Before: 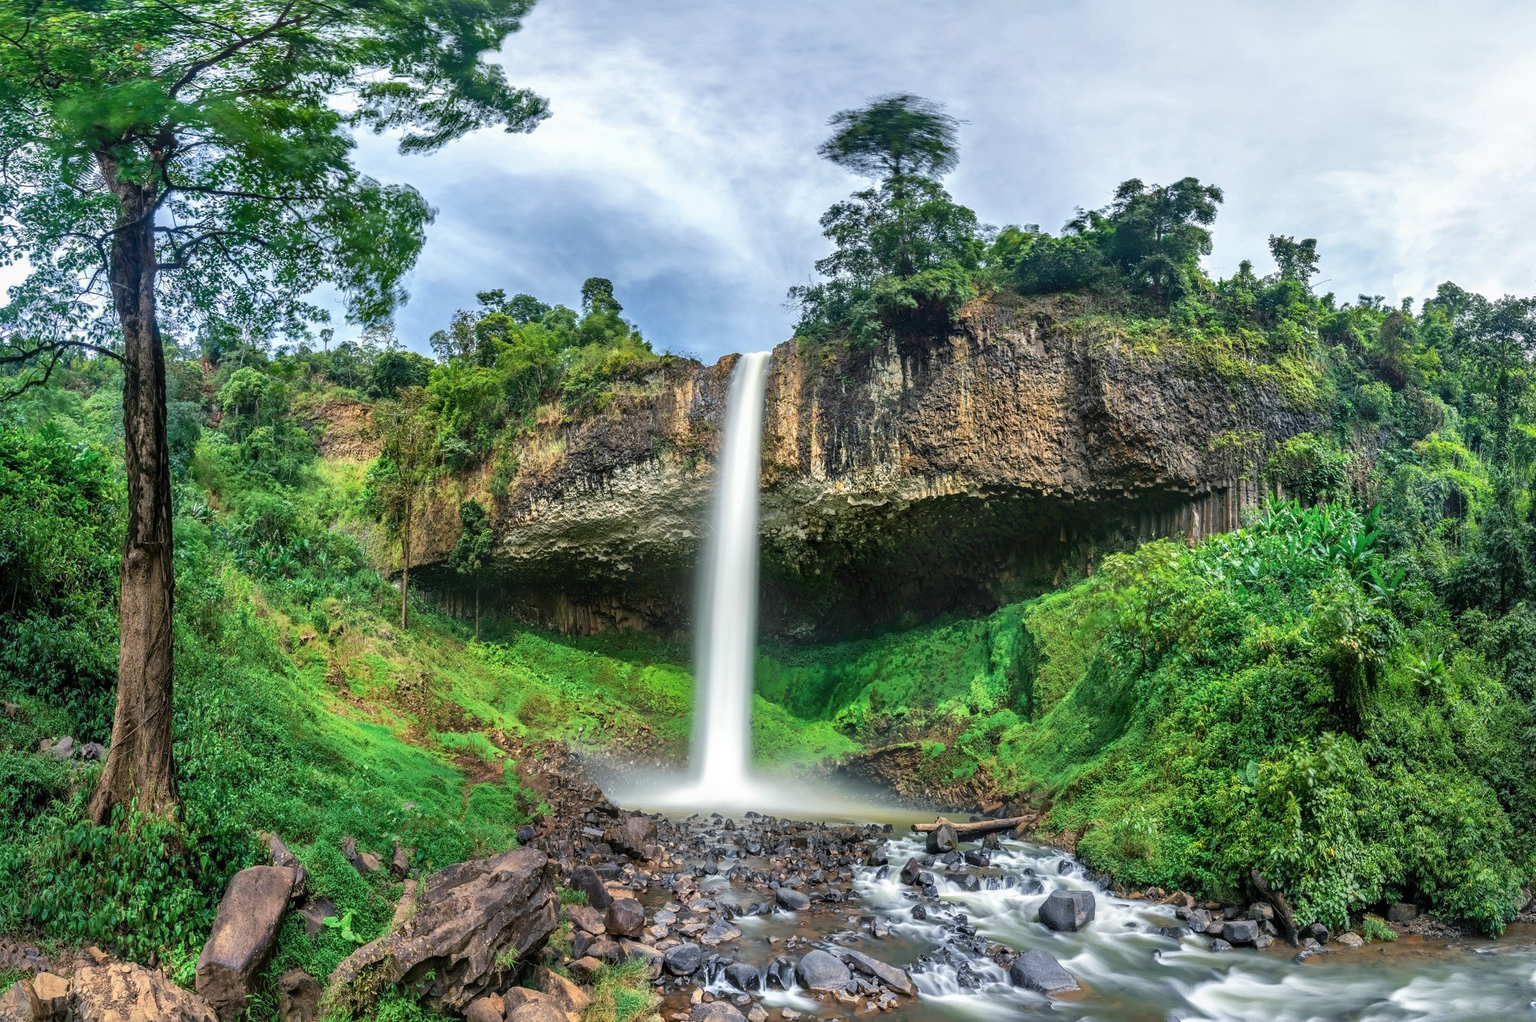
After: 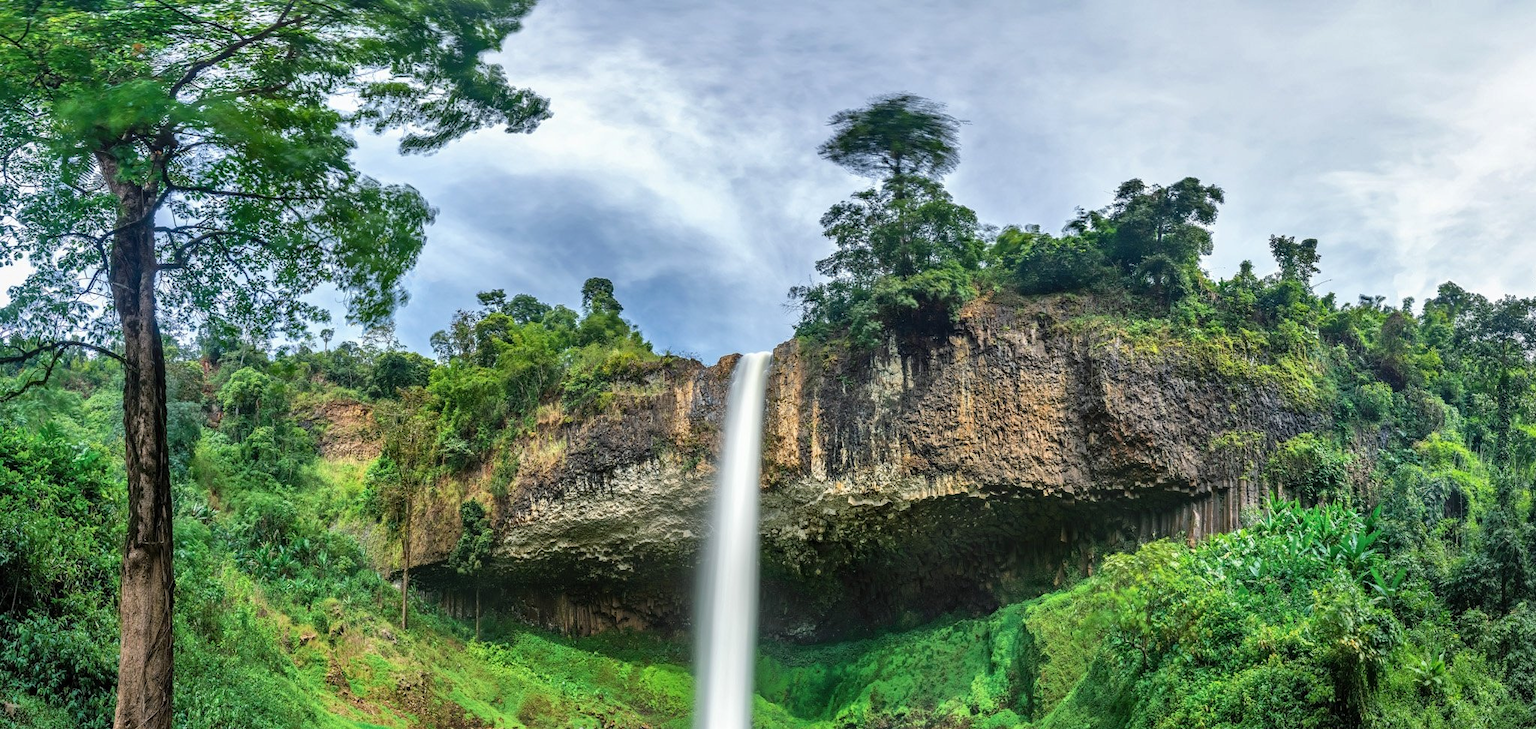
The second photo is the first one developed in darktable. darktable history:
crop: bottom 28.576%
shadows and highlights: shadows 49, highlights -41, soften with gaussian
